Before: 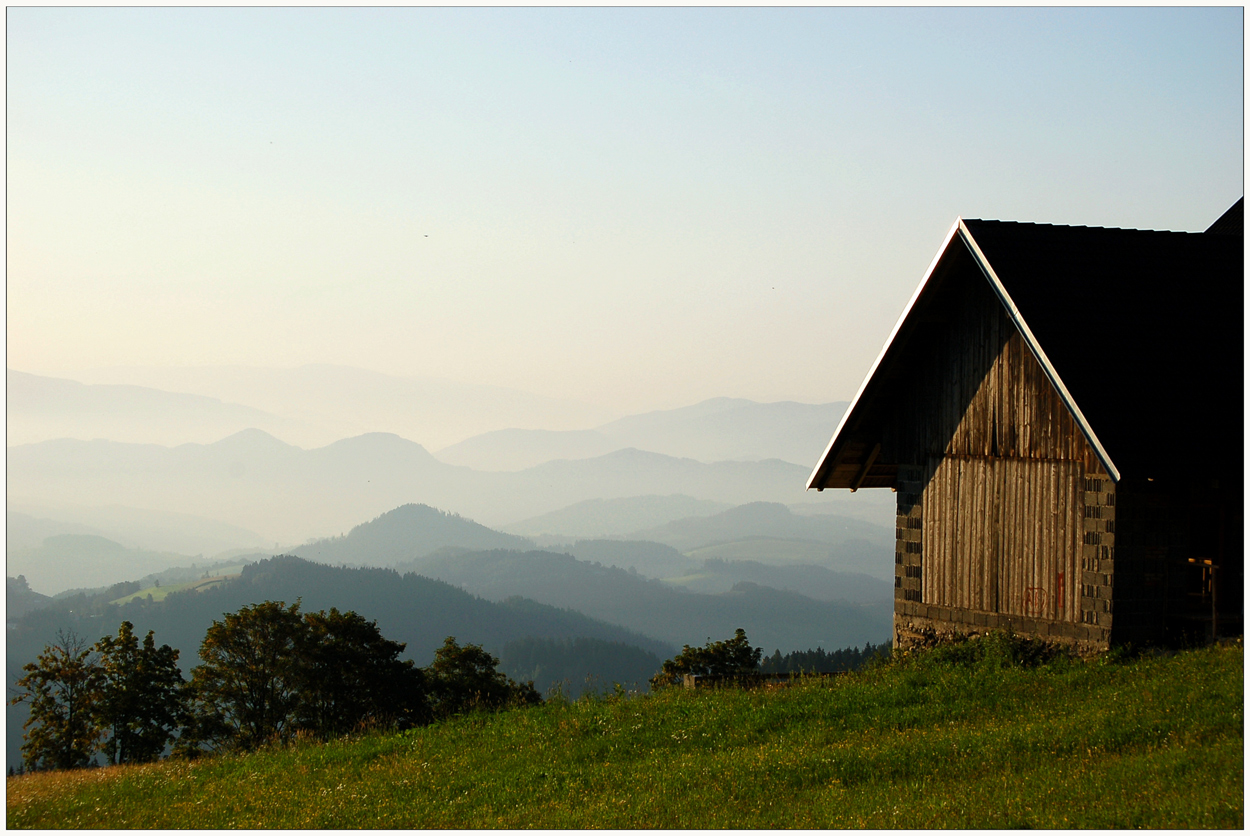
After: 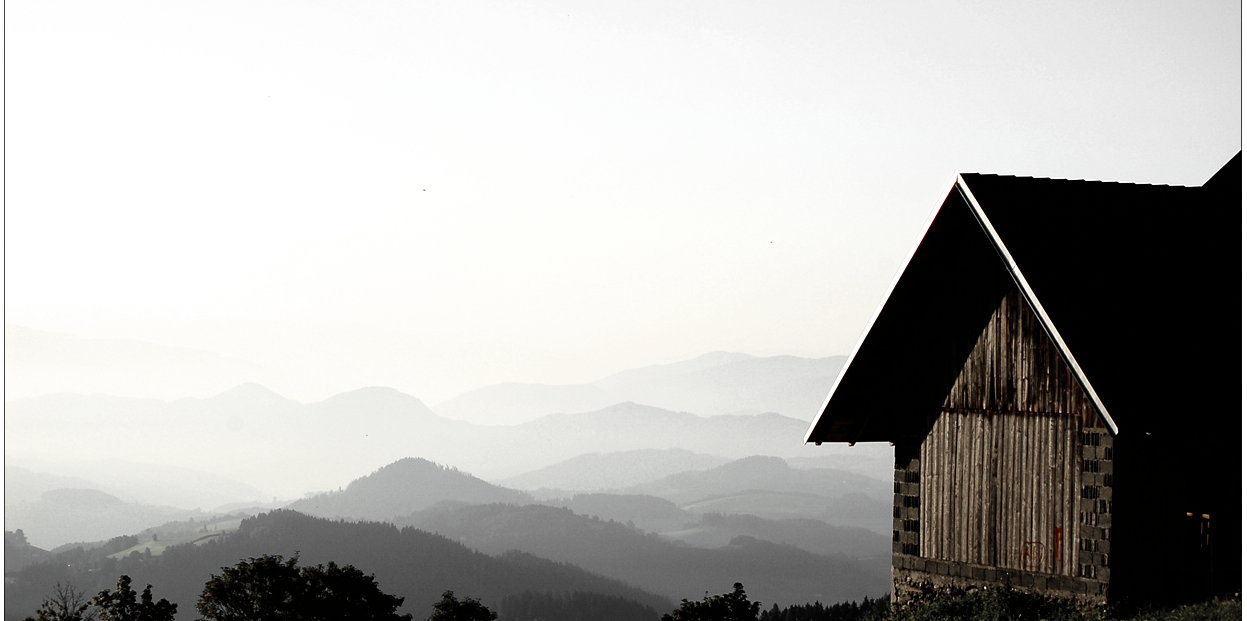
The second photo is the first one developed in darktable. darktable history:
color zones: curves: ch1 [(0, 0.831) (0.08, 0.771) (0.157, 0.268) (0.241, 0.207) (0.562, -0.005) (0.714, -0.013) (0.876, 0.01) (1, 0.831)]
filmic rgb: black relative exposure -8.25 EV, white relative exposure 2.2 EV, target white luminance 99.99%, hardness 7.05, latitude 74.47%, contrast 1.315, highlights saturation mix -2.61%, shadows ↔ highlights balance 29.96%
crop: left 0.23%, top 5.518%, bottom 19.924%
